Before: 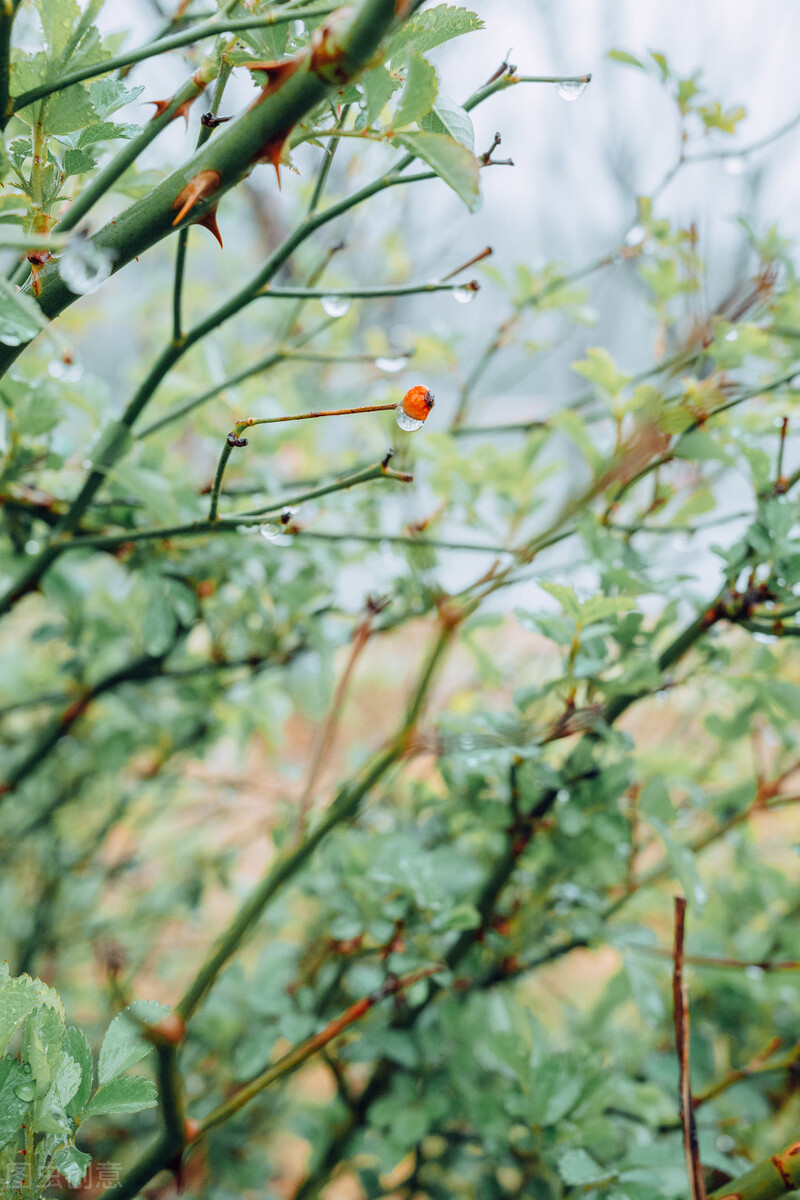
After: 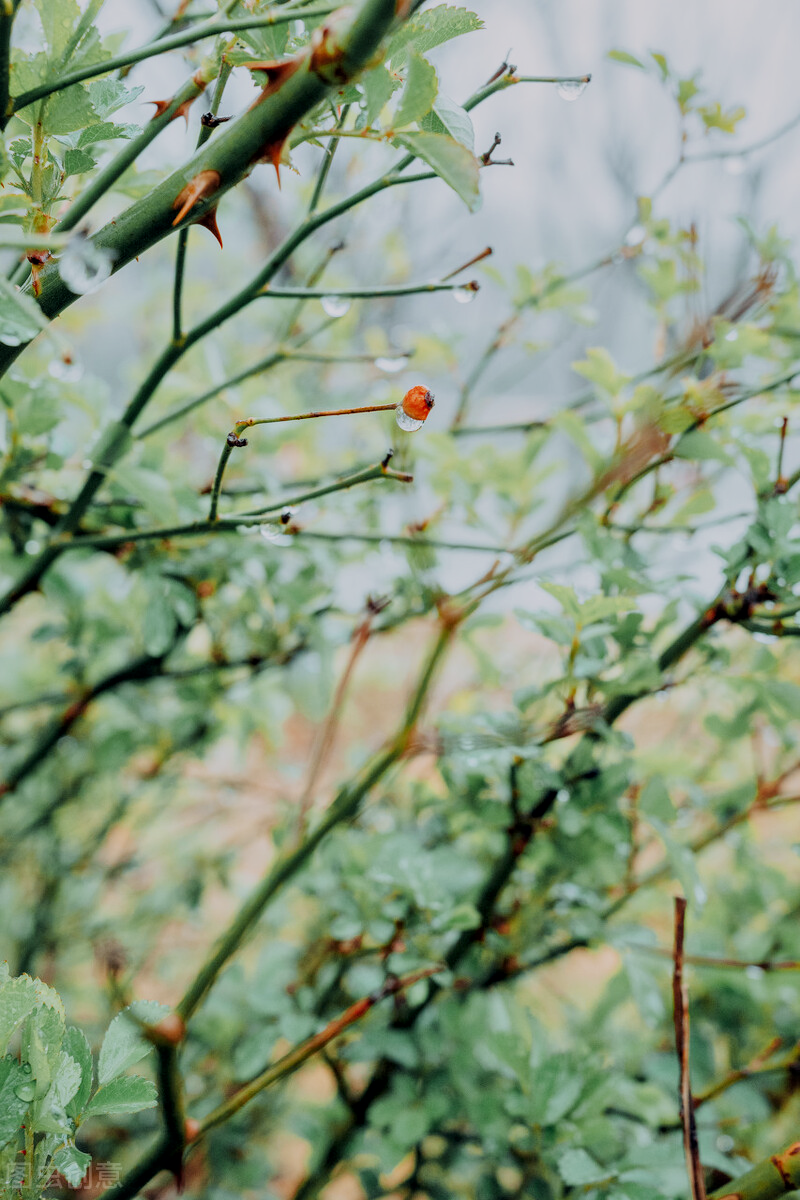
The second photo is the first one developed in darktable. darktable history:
filmic rgb: black relative exposure -7.65 EV, white relative exposure 4.56 EV, hardness 3.61
local contrast: mode bilateral grid, contrast 25, coarseness 50, detail 124%, midtone range 0.2
